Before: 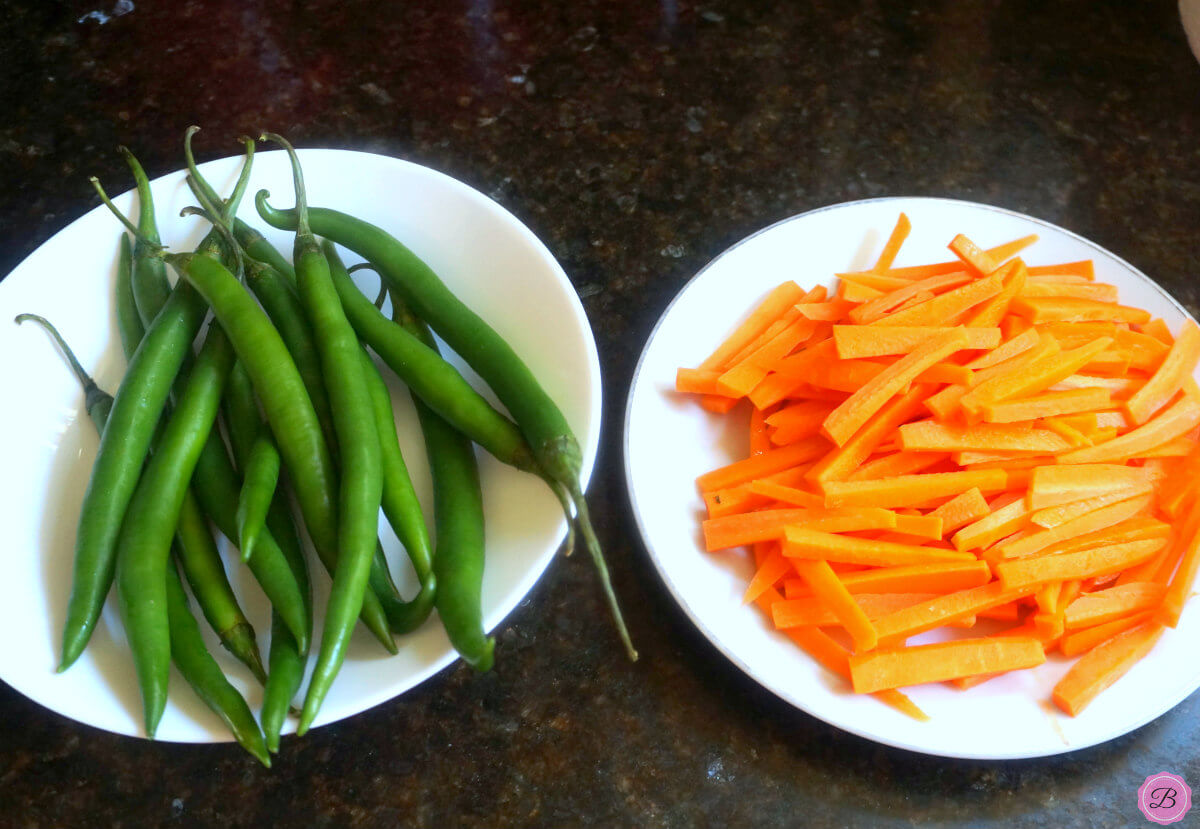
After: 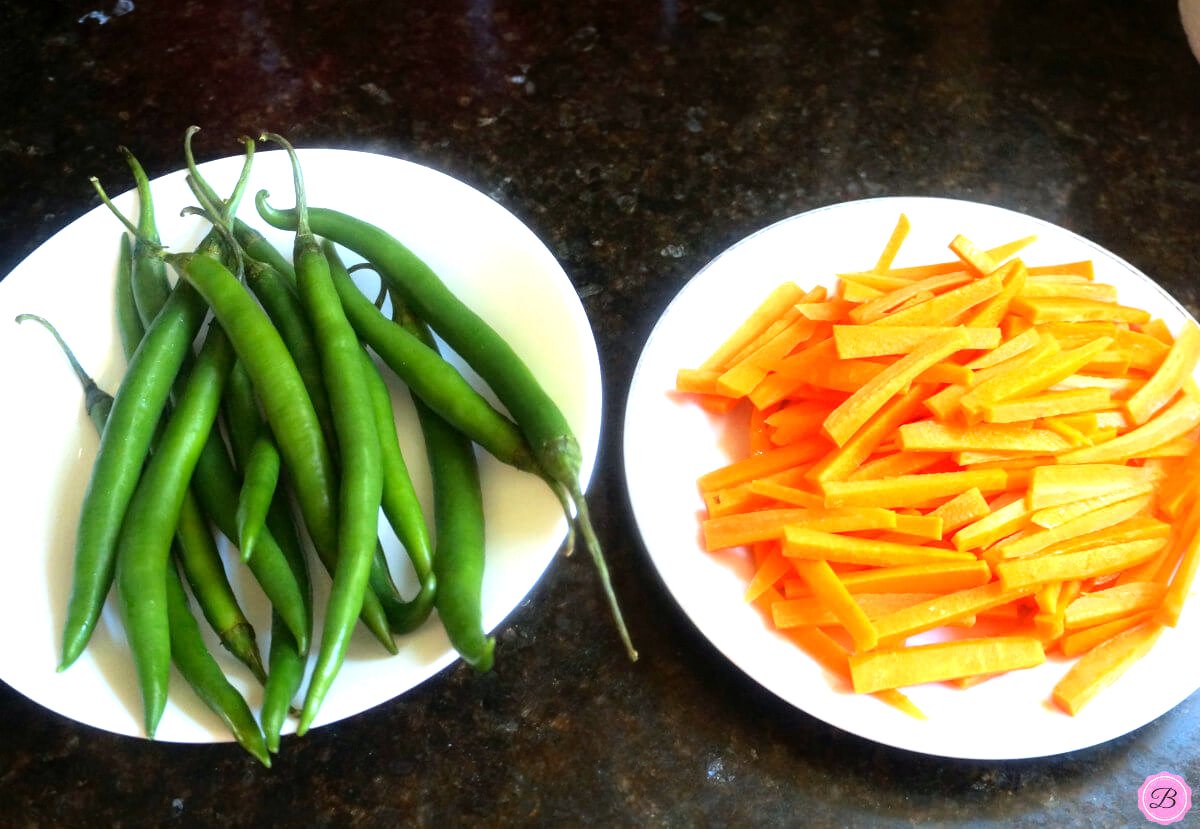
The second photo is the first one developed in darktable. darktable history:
tone equalizer: -8 EV -0.759 EV, -7 EV -0.669 EV, -6 EV -0.625 EV, -5 EV -0.419 EV, -3 EV 0.38 EV, -2 EV 0.6 EV, -1 EV 0.691 EV, +0 EV 0.766 EV
